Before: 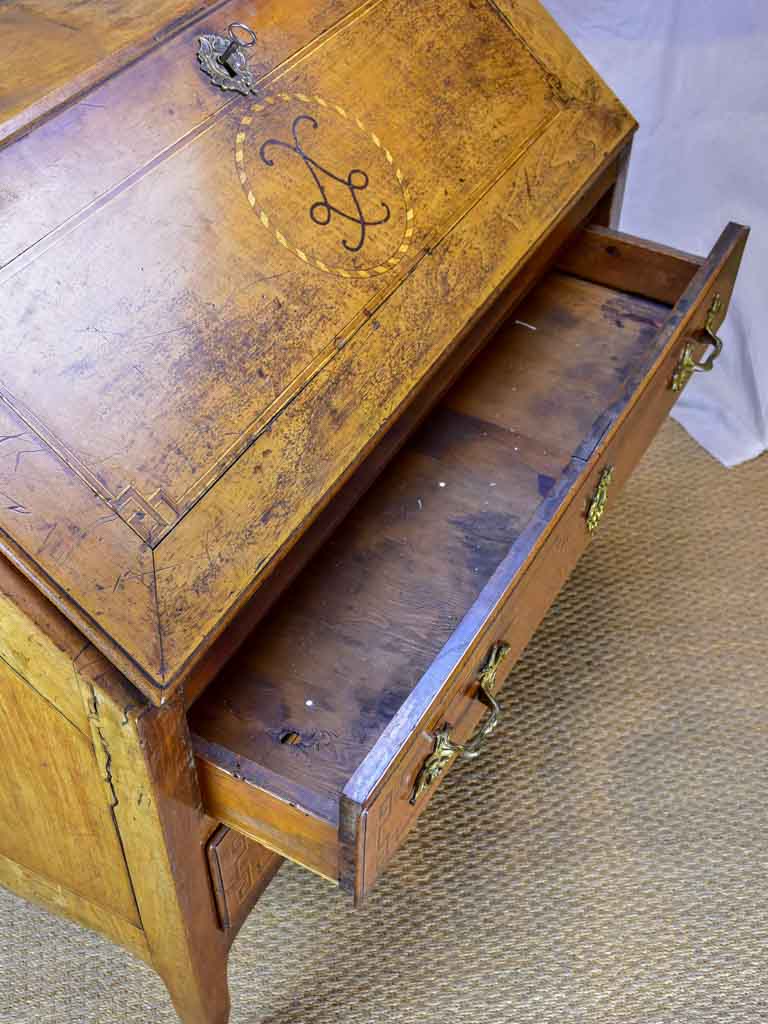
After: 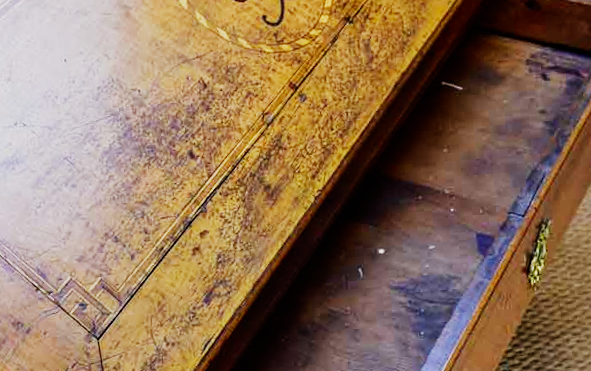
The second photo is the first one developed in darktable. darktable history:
rotate and perspective: rotation -4.57°, crop left 0.054, crop right 0.944, crop top 0.087, crop bottom 0.914
crop: left 7.036%, top 18.398%, right 14.379%, bottom 40.043%
exposure: exposure 0.014 EV, compensate highlight preservation false
sigmoid: contrast 1.8, skew -0.2, preserve hue 0%, red attenuation 0.1, red rotation 0.035, green attenuation 0.1, green rotation -0.017, blue attenuation 0.15, blue rotation -0.052, base primaries Rec2020
